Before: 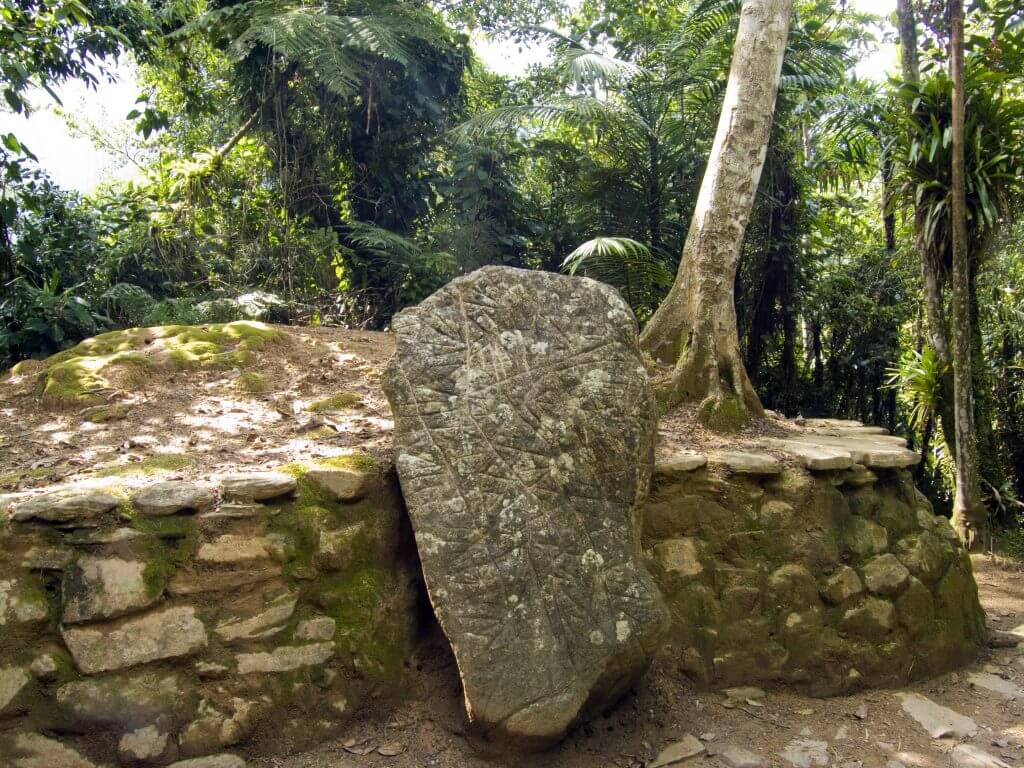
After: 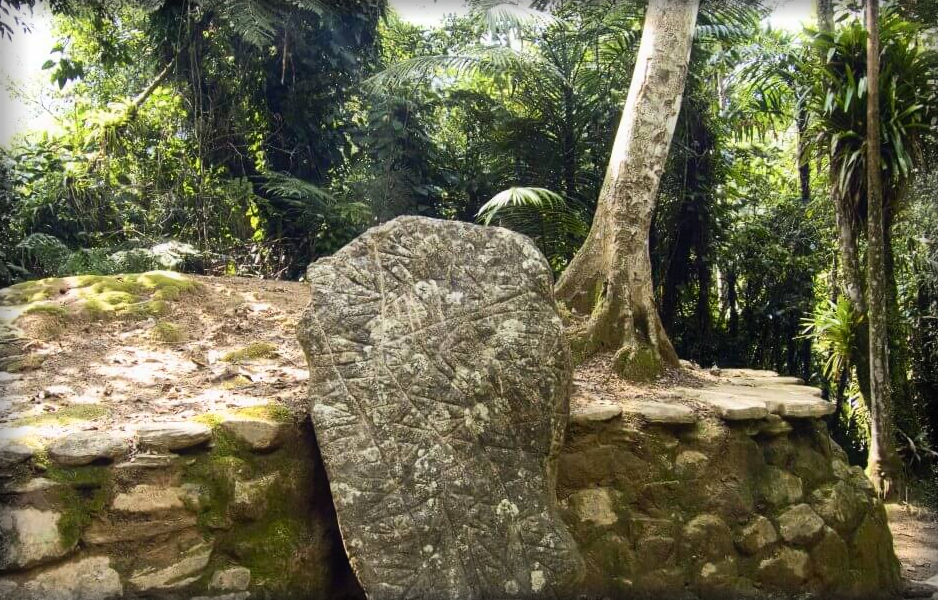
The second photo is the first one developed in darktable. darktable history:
contrast brightness saturation: contrast 0.239, brightness 0.093
contrast equalizer: y [[0.5, 0.488, 0.462, 0.461, 0.491, 0.5], [0.5 ×6], [0.5 ×6], [0 ×6], [0 ×6]]
crop: left 8.382%, top 6.53%, bottom 15.294%
vignetting: fall-off start 93.78%, fall-off radius 5.91%, automatic ratio true, width/height ratio 1.33, shape 0.051, unbound false
